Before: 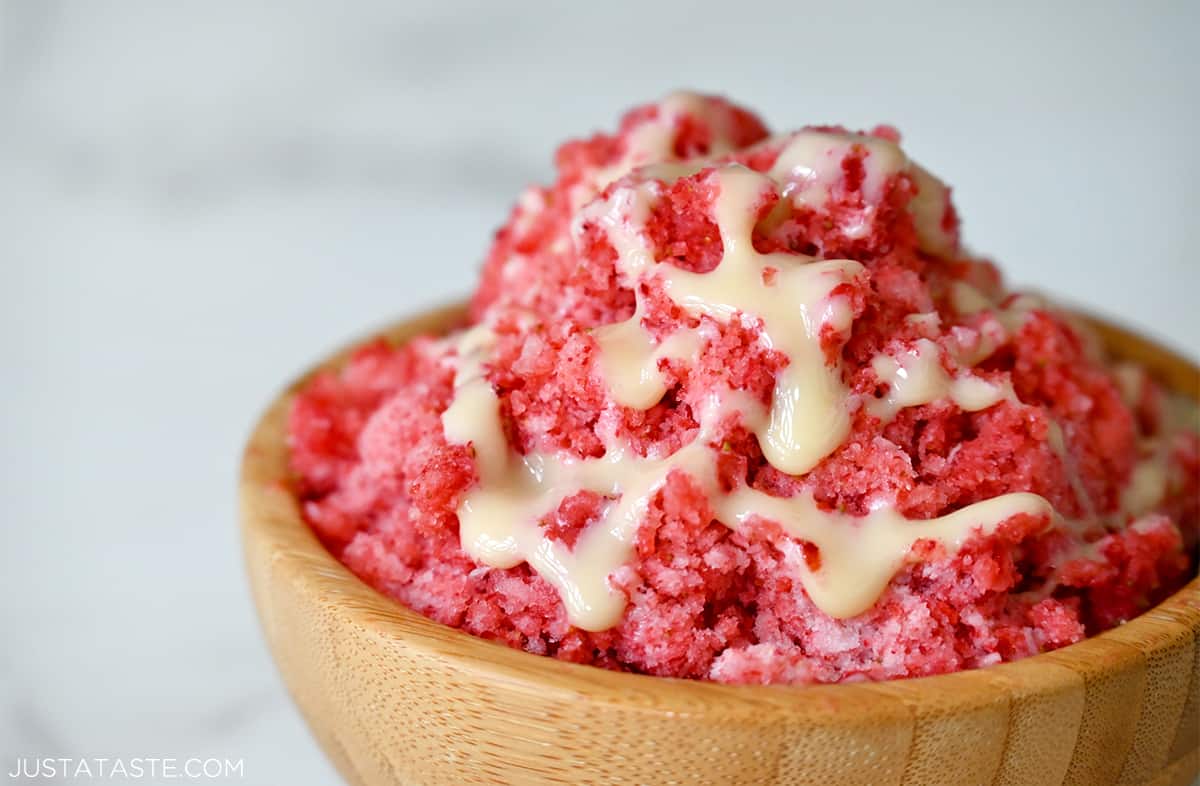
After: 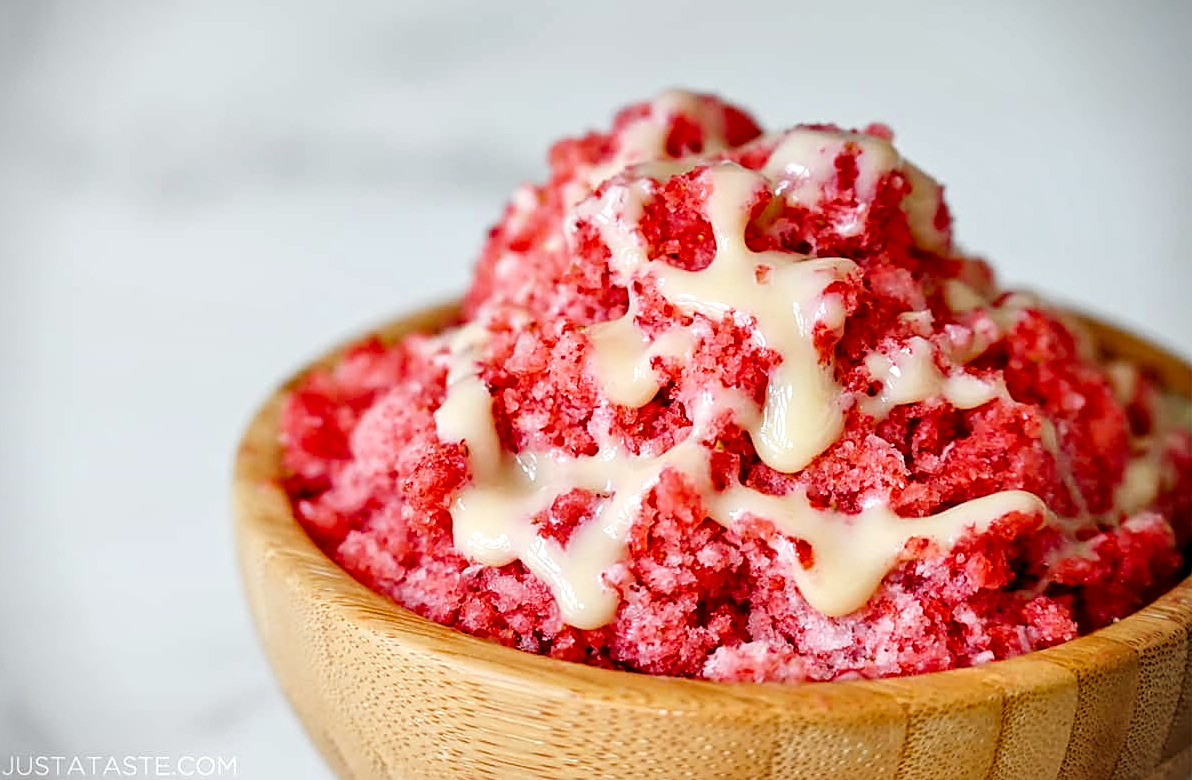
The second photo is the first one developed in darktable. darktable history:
local contrast: detail 130%
sharpen: on, module defaults
tone curve: curves: ch0 [(0.021, 0) (0.104, 0.052) (0.496, 0.526) (0.737, 0.783) (1, 1)], preserve colors none
crop and rotate: left 0.666%, top 0.33%, bottom 0.371%
vignetting: fall-off start 92.08%
